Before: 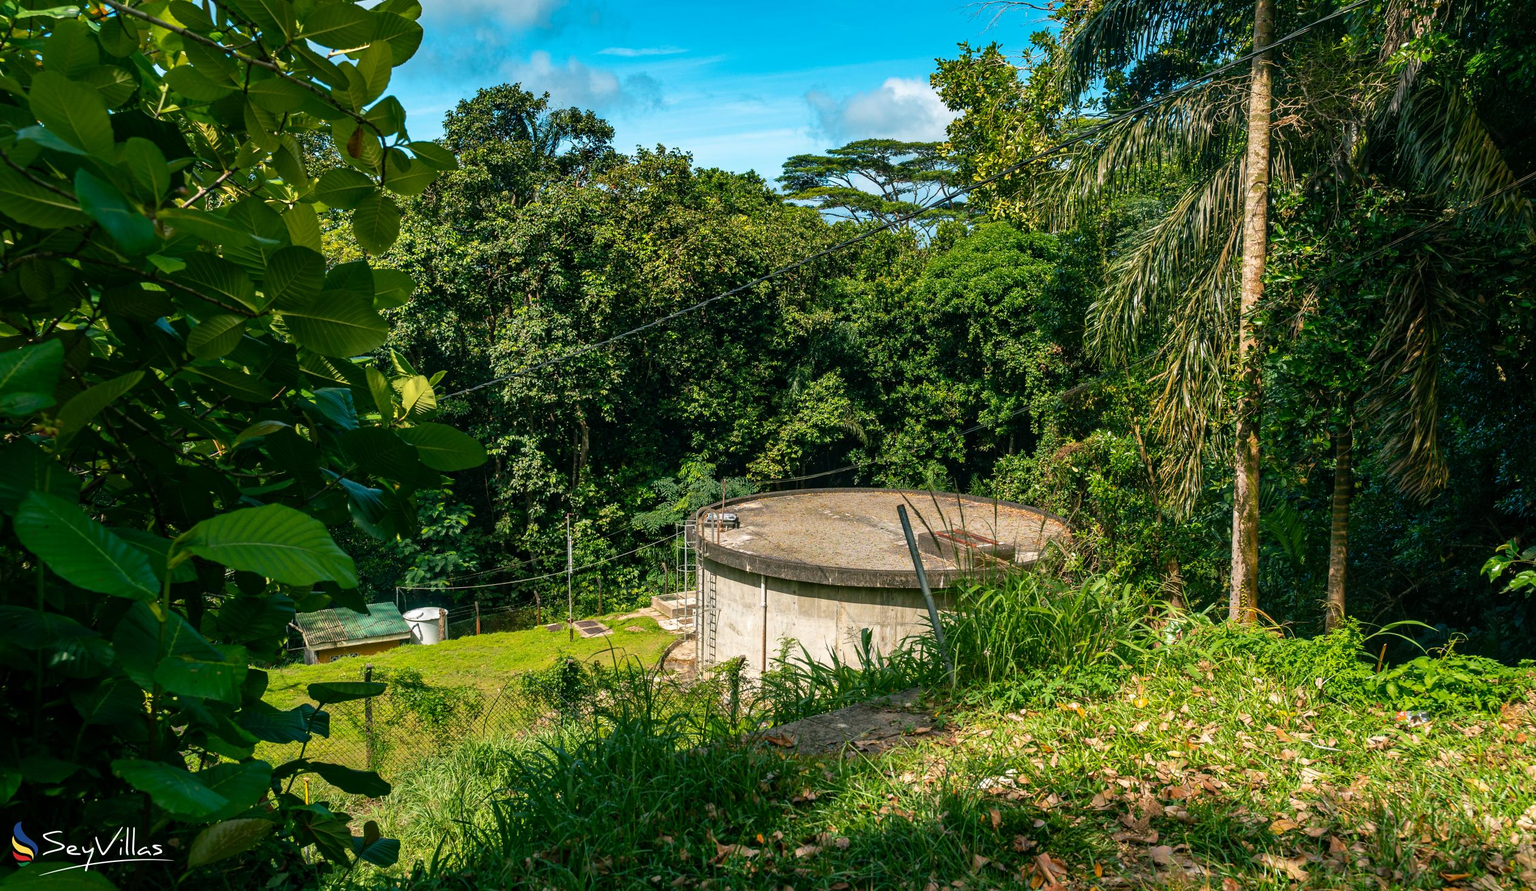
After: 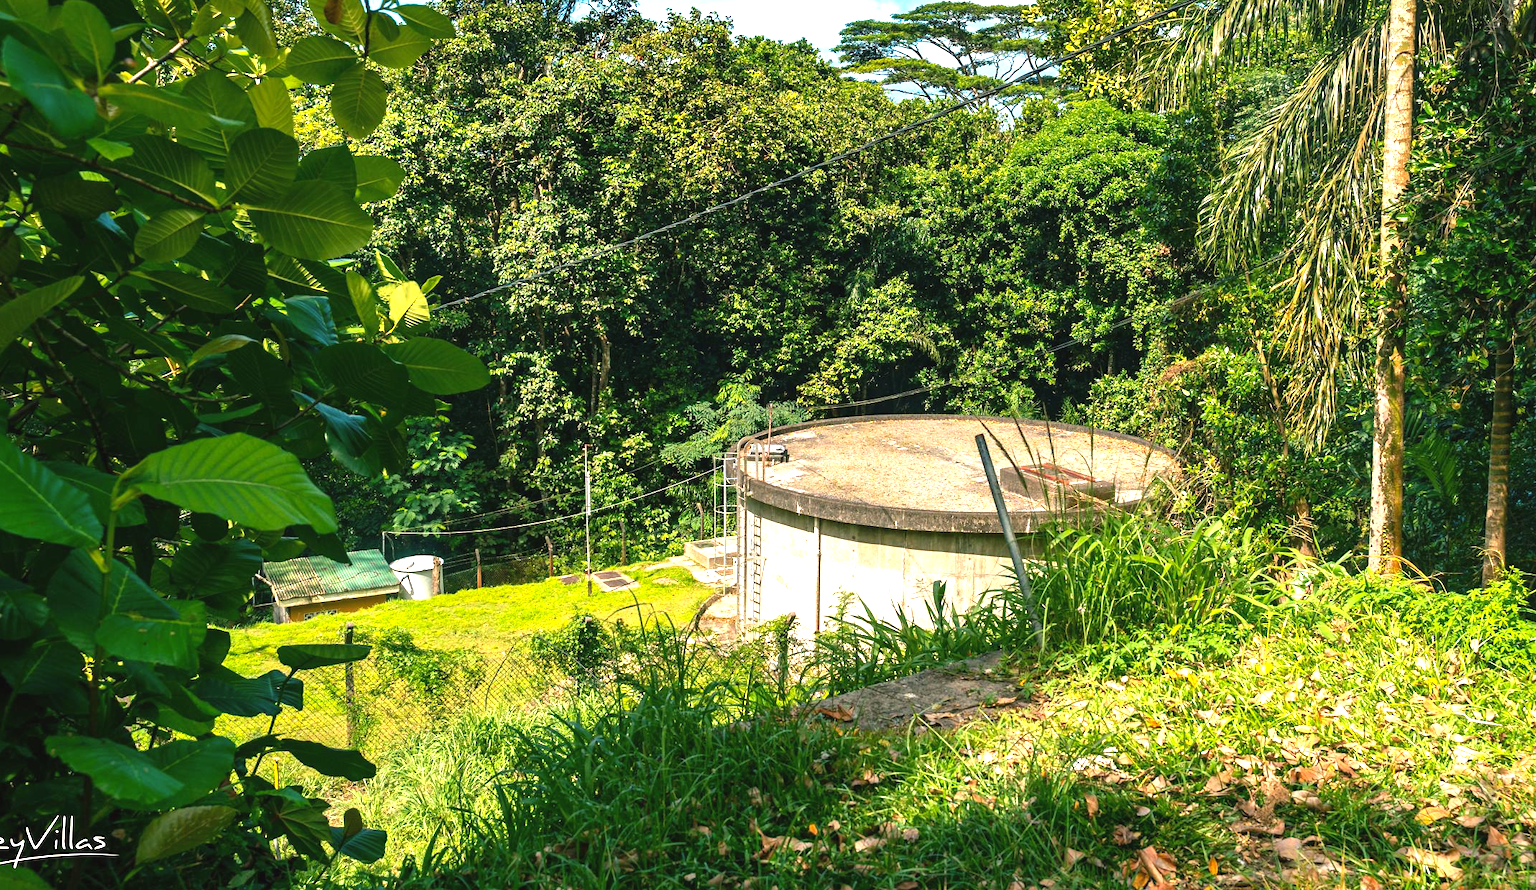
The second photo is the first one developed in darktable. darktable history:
crop and rotate: left 4.842%, top 15.51%, right 10.668%
color correction: highlights a* 3.84, highlights b* 5.07
exposure: black level correction -0.002, exposure 1.115 EV, compensate highlight preservation false
